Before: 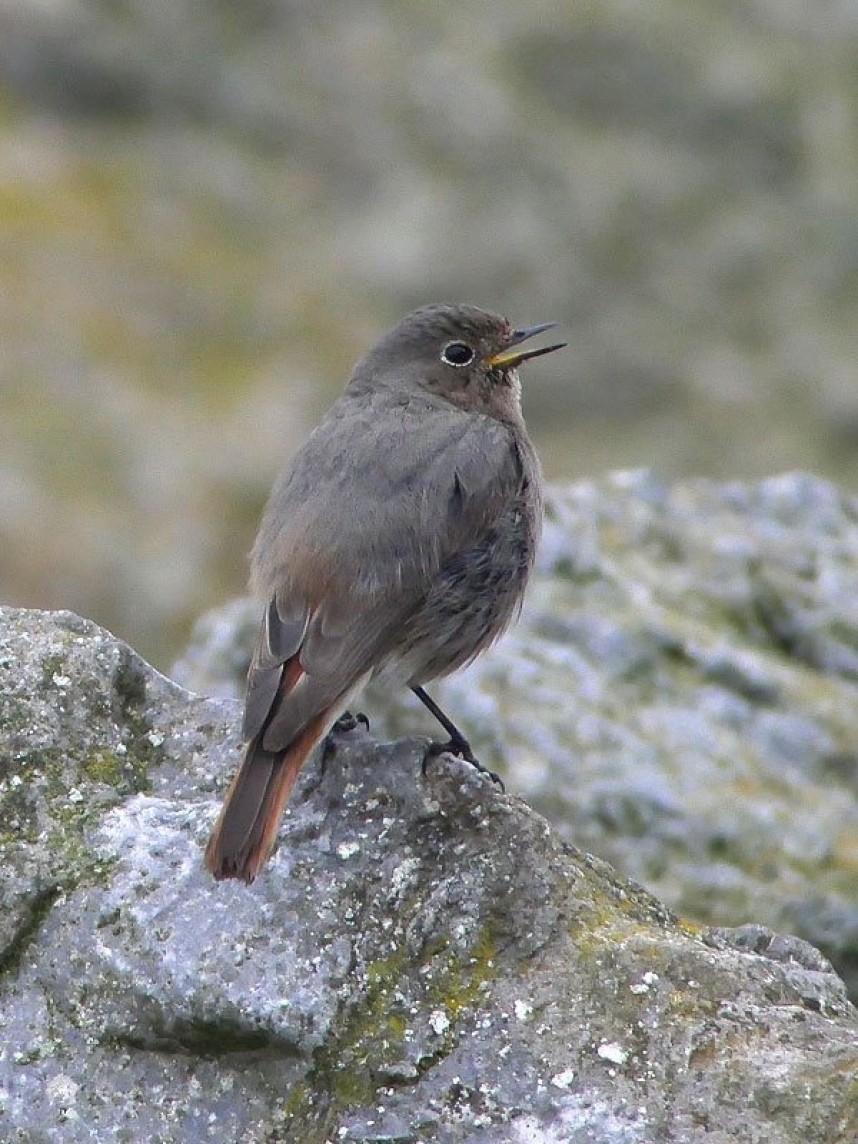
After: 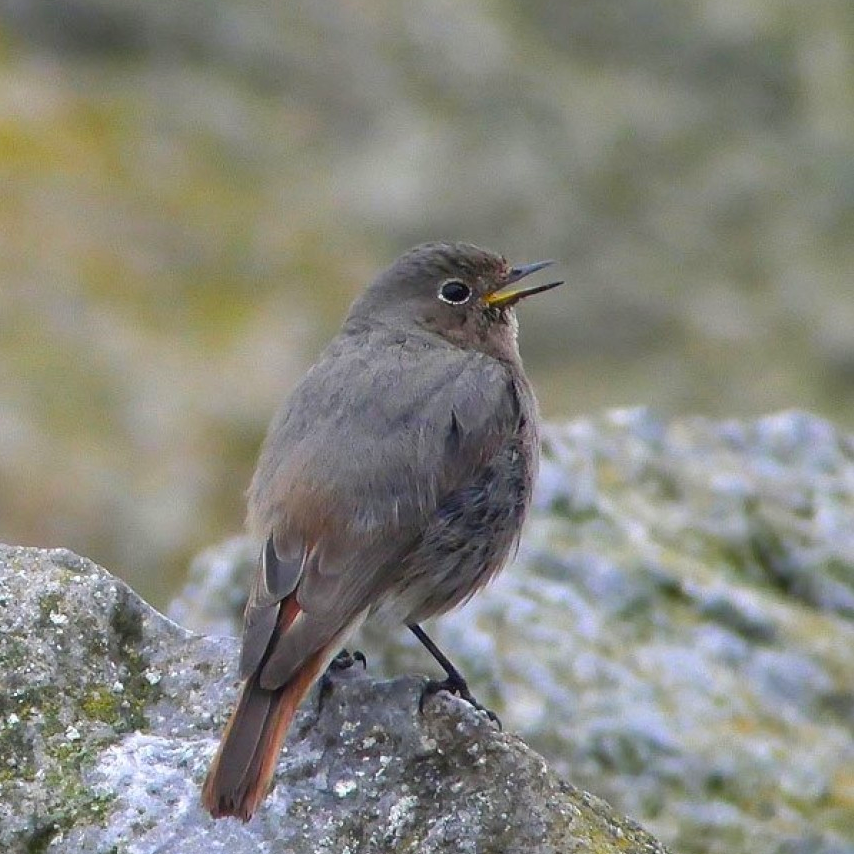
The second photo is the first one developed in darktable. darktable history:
crop: left 0.387%, top 5.469%, bottom 19.809%
color balance rgb: perceptual saturation grading › global saturation 20%, global vibrance 20%
